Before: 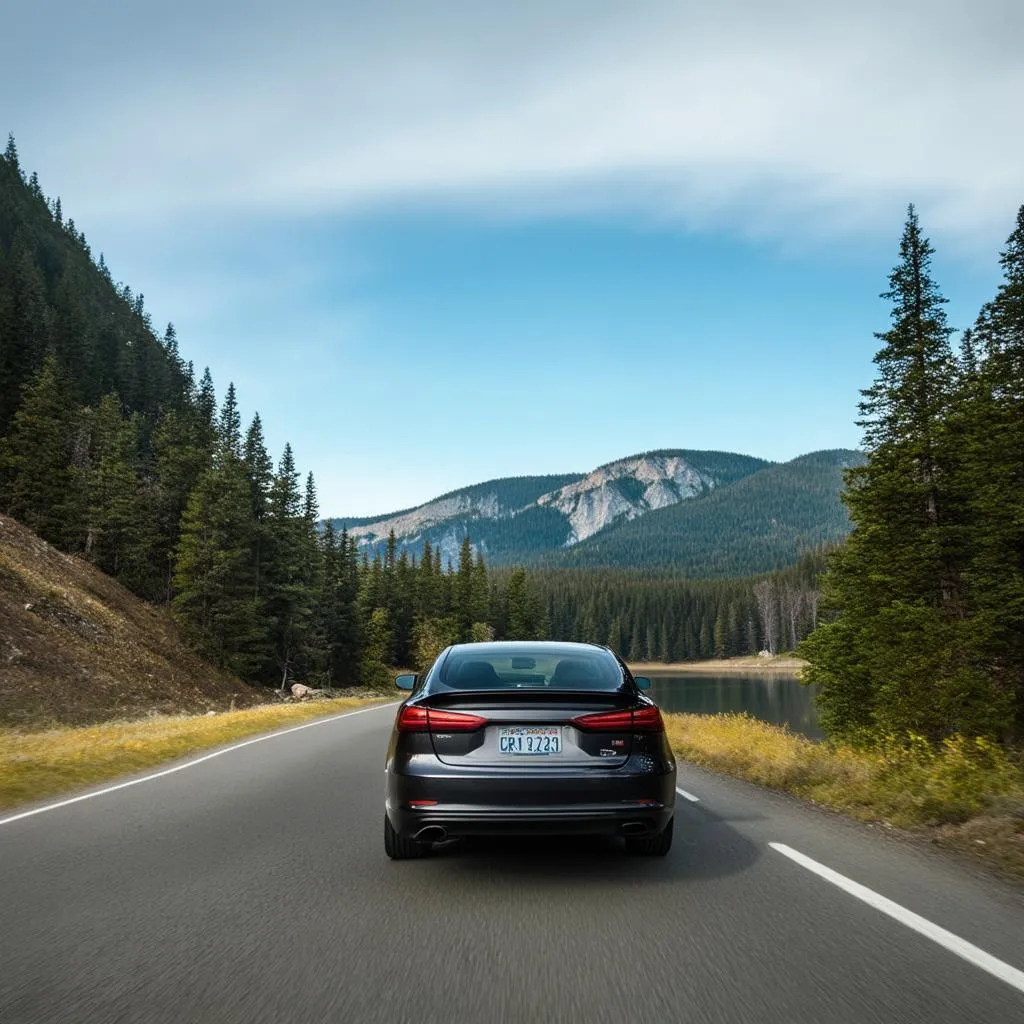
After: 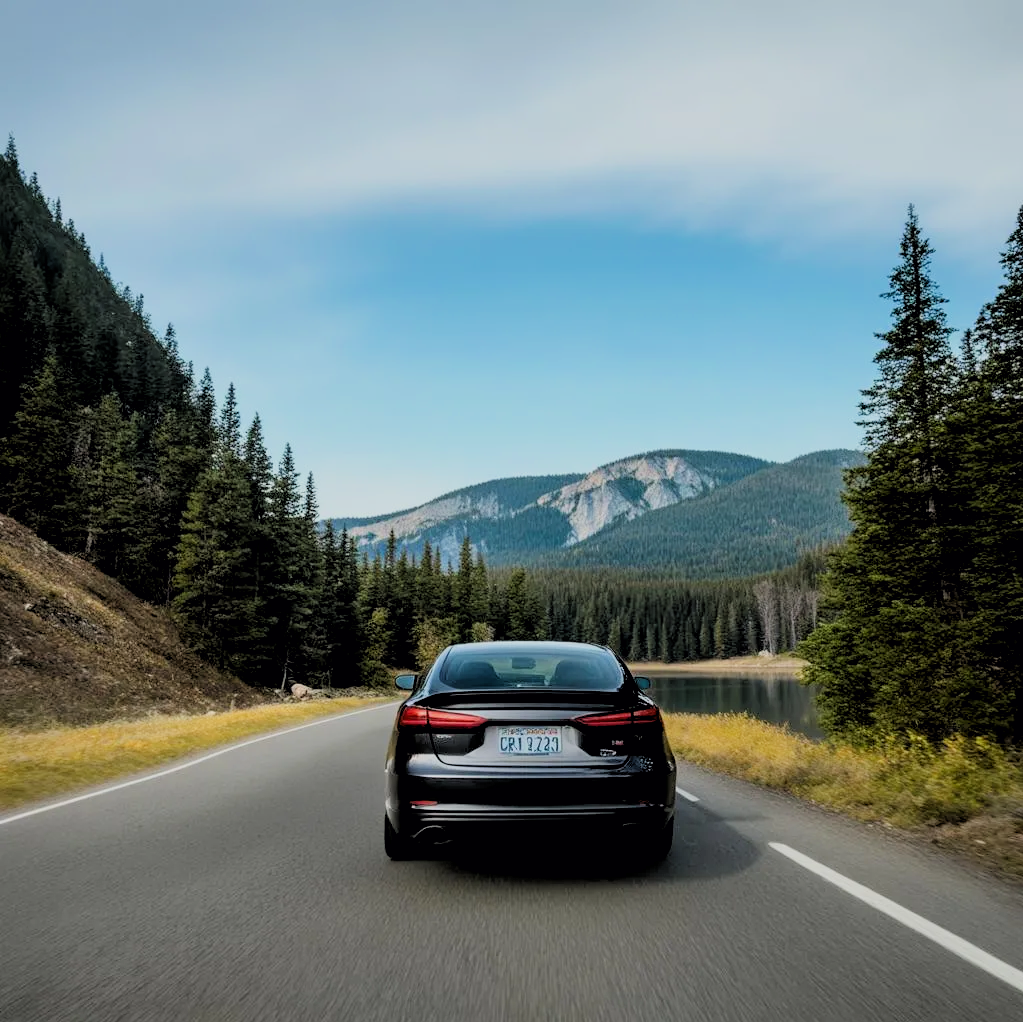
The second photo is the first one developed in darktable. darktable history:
filmic rgb: black relative exposure -7.65 EV, white relative exposure 4.56 EV, hardness 3.61, color science v6 (2022)
crop: top 0.05%, bottom 0.098%
rgb levels: levels [[0.013, 0.434, 0.89], [0, 0.5, 1], [0, 0.5, 1]]
